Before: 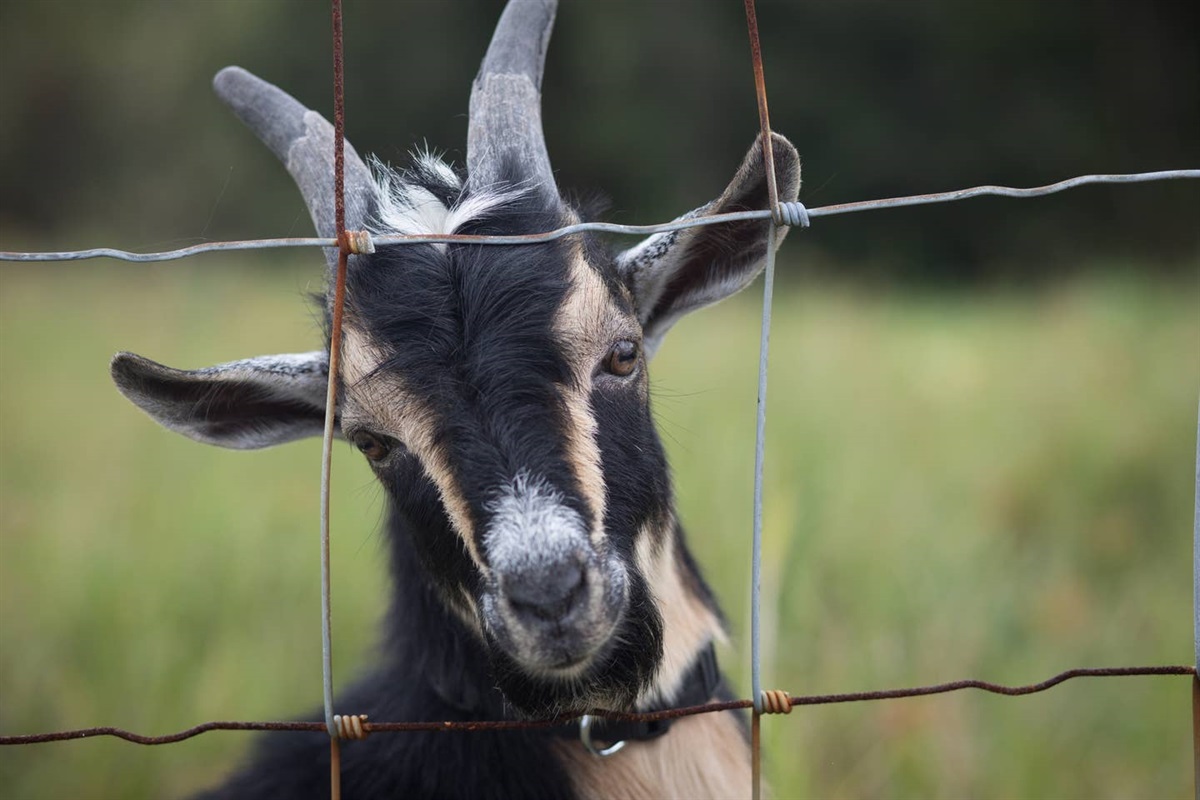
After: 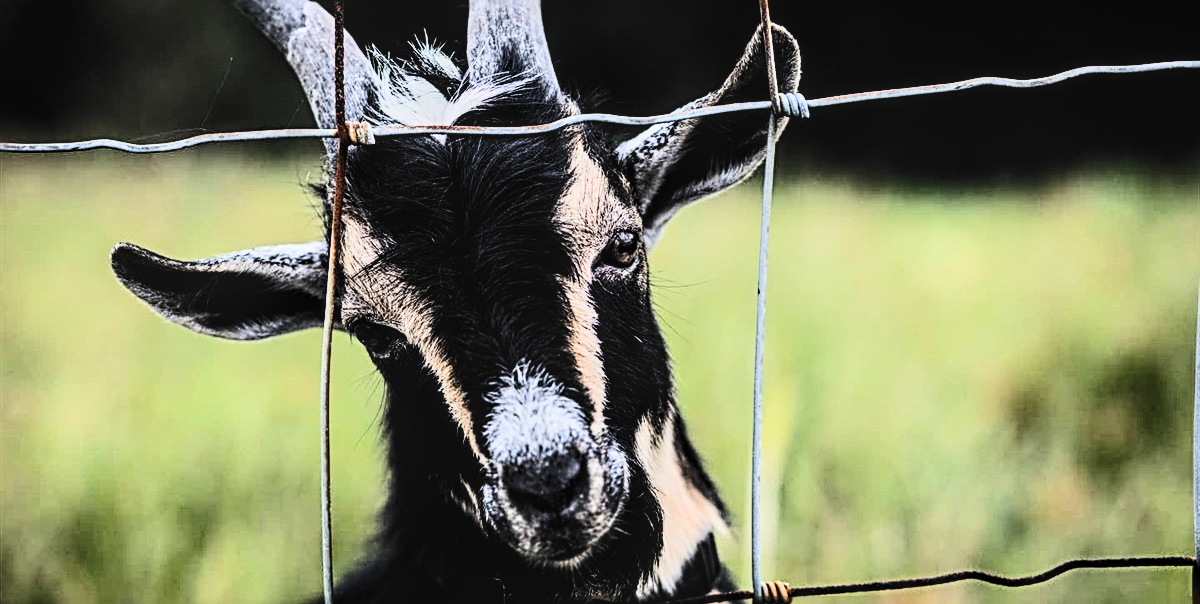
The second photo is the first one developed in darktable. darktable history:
color balance rgb: shadows lift › luminance -5.337%, shadows lift › chroma 1.202%, shadows lift › hue 219.07°, power › hue 60.07°, linear chroma grading › global chroma 7.874%, perceptual saturation grading › global saturation 10.138%, perceptual brilliance grading › highlights 4.198%, perceptual brilliance grading › mid-tones -17.578%, perceptual brilliance grading › shadows -40.77%
contrast brightness saturation: contrast 0.289
exposure: exposure 0.656 EV, compensate exposure bias true, compensate highlight preservation false
local contrast: highlights 62%, detail 143%, midtone range 0.425
crop: top 13.715%, bottom 10.779%
filmic rgb: black relative exposure -5.11 EV, white relative exposure 3.96 EV, hardness 2.88, contrast 1.299, highlights saturation mix -29.45%, color science v6 (2022)
sharpen: radius 3.032, amount 0.765
